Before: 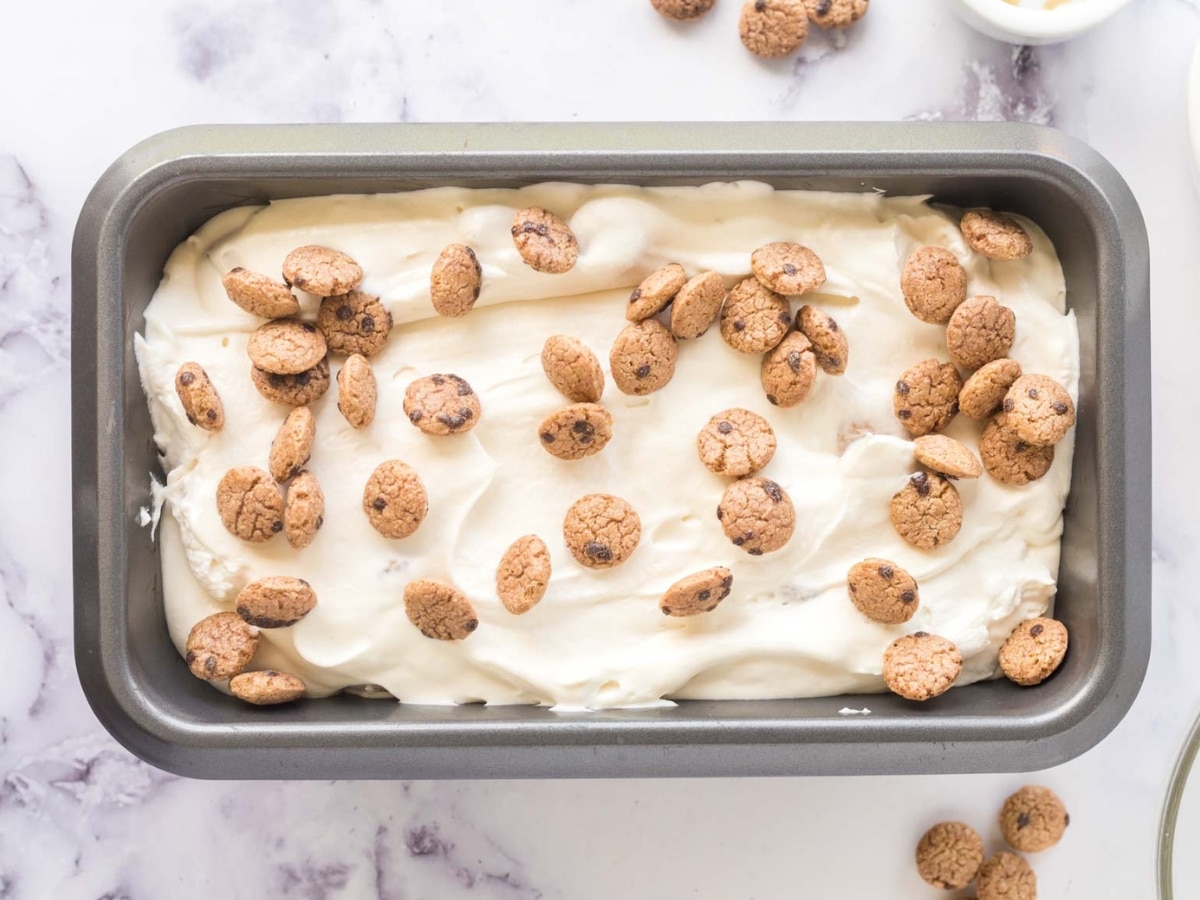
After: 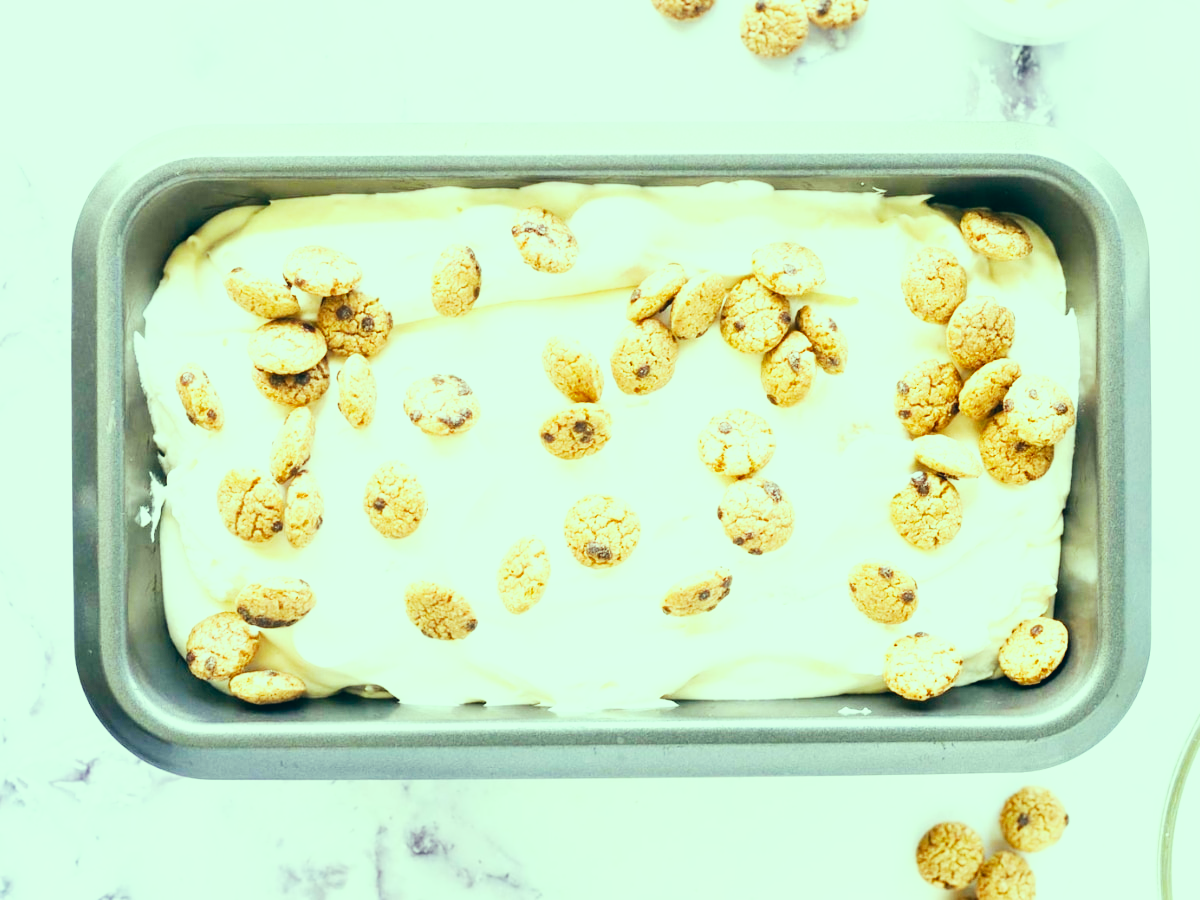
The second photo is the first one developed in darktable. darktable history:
base curve: curves: ch0 [(0, 0) (0.007, 0.004) (0.027, 0.03) (0.046, 0.07) (0.207, 0.54) (0.442, 0.872) (0.673, 0.972) (1, 1)], preserve colors none
contrast brightness saturation: saturation 0.179
color correction: highlights a* -19.4, highlights b* 9.8, shadows a* -19.65, shadows b* -10.72
